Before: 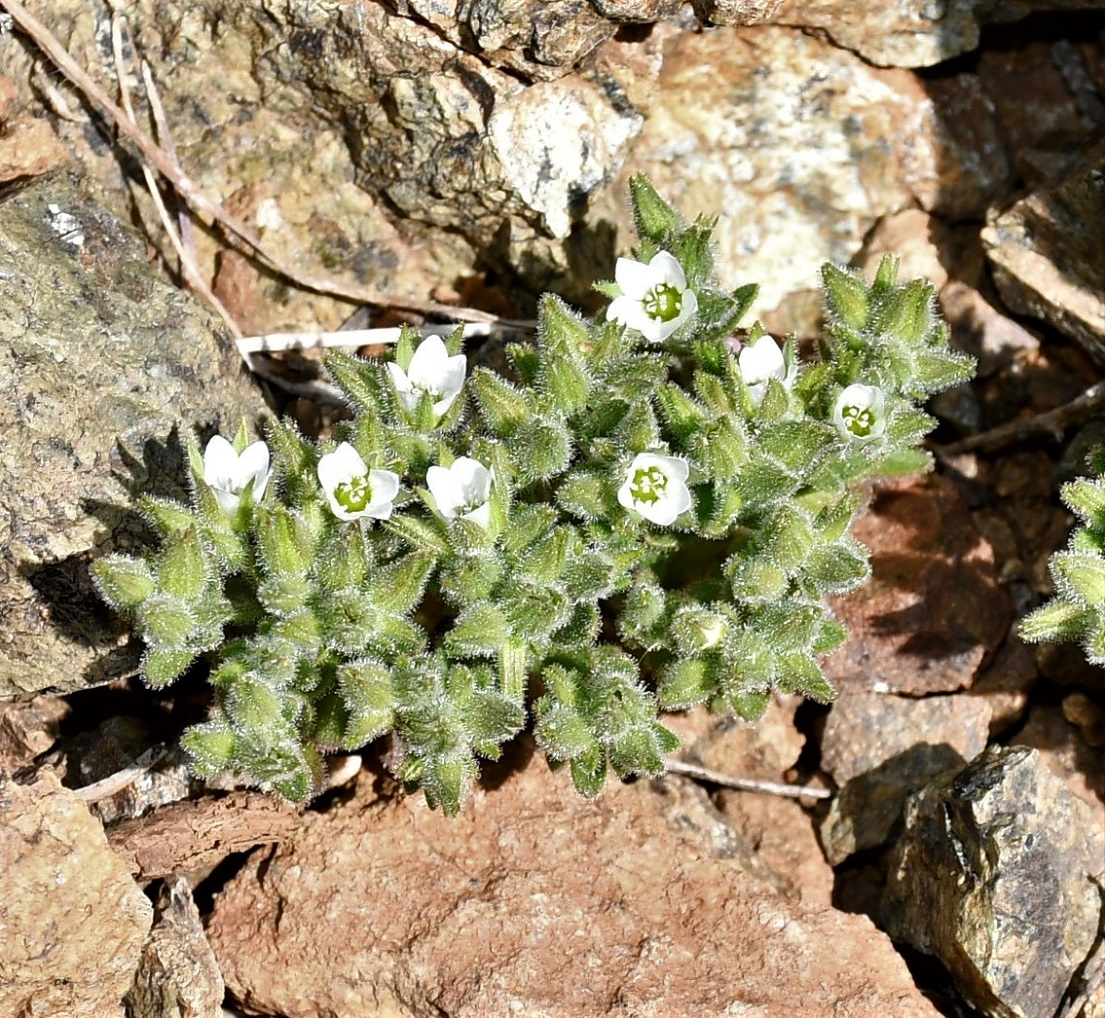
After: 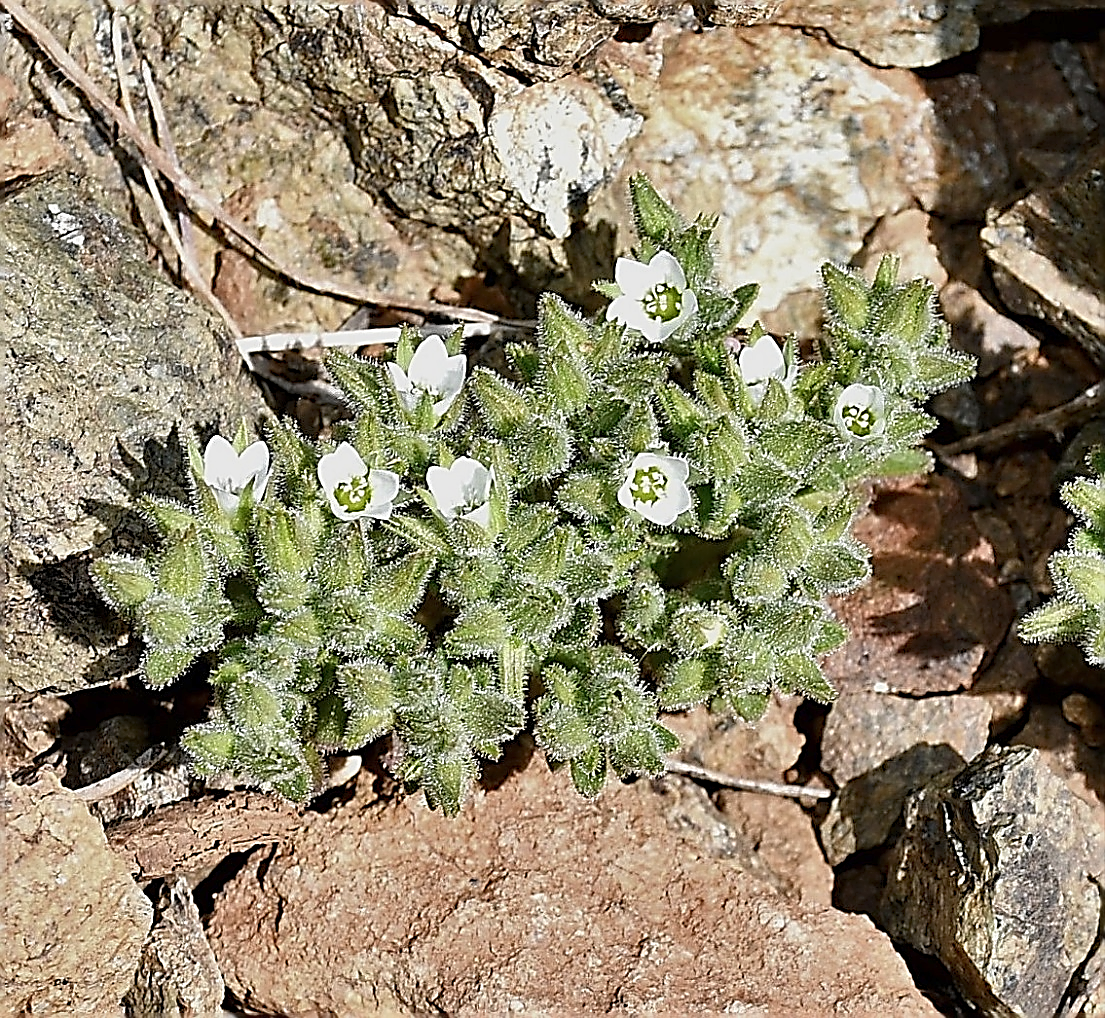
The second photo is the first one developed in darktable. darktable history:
color balance: contrast -15%
sharpen: amount 2
